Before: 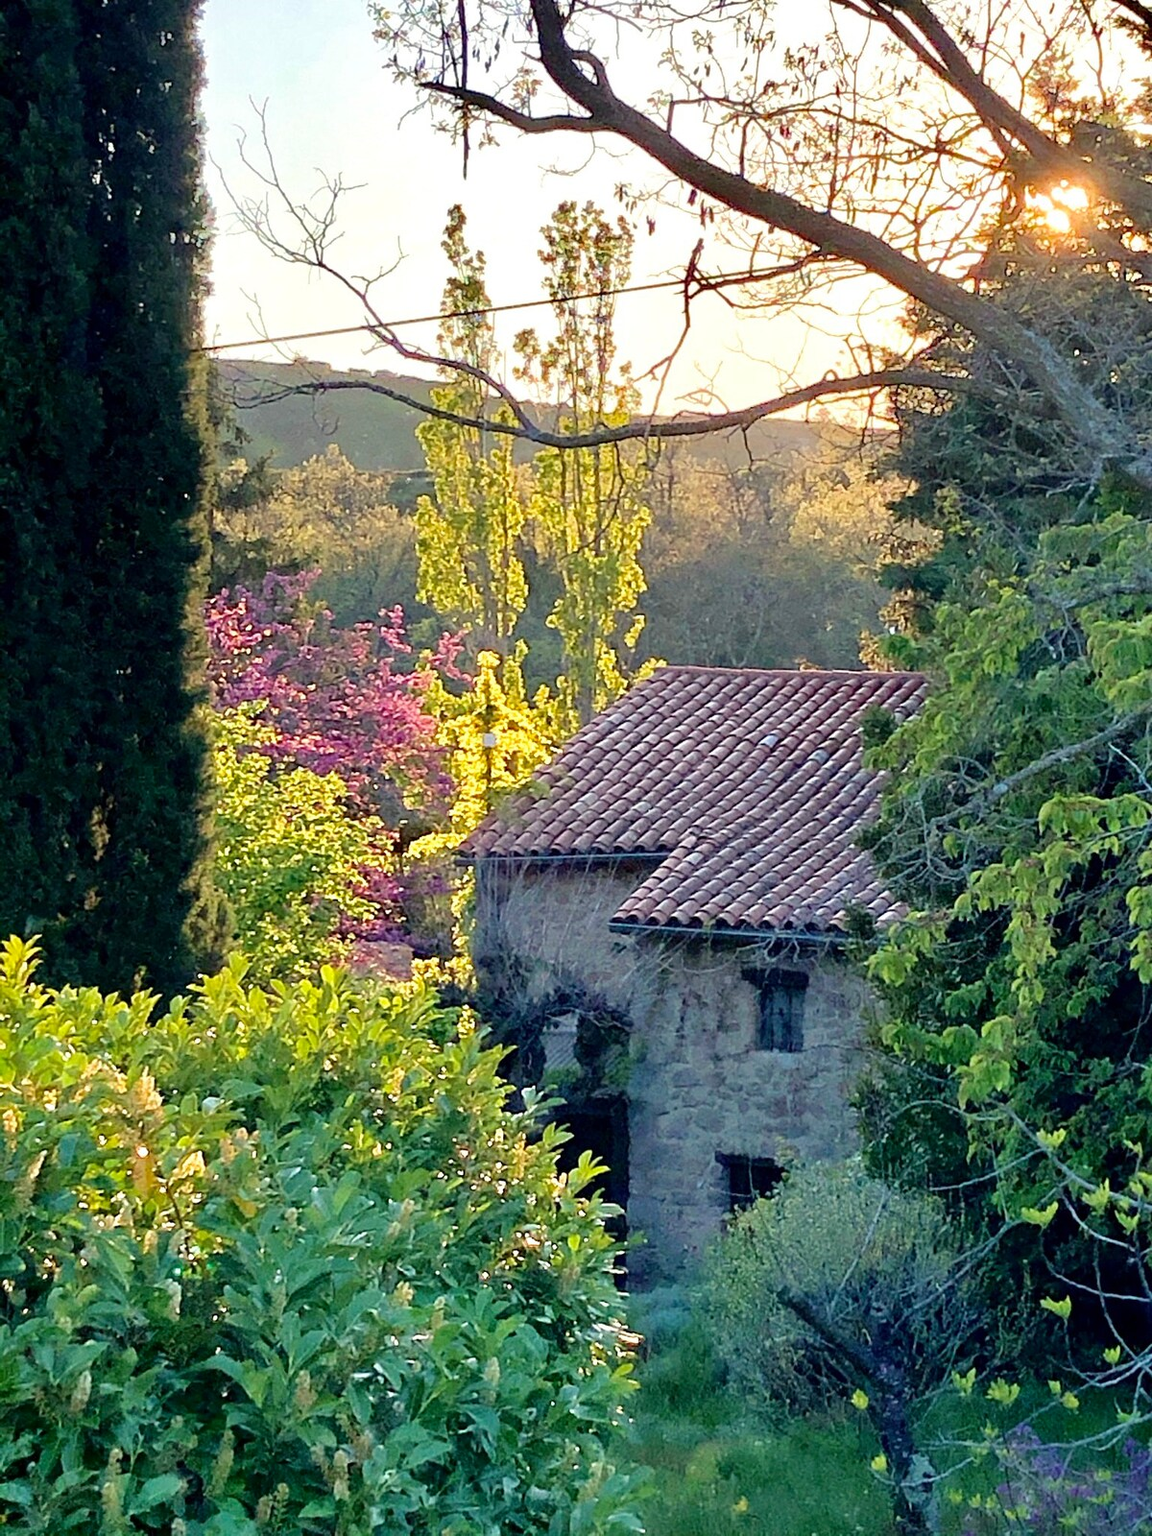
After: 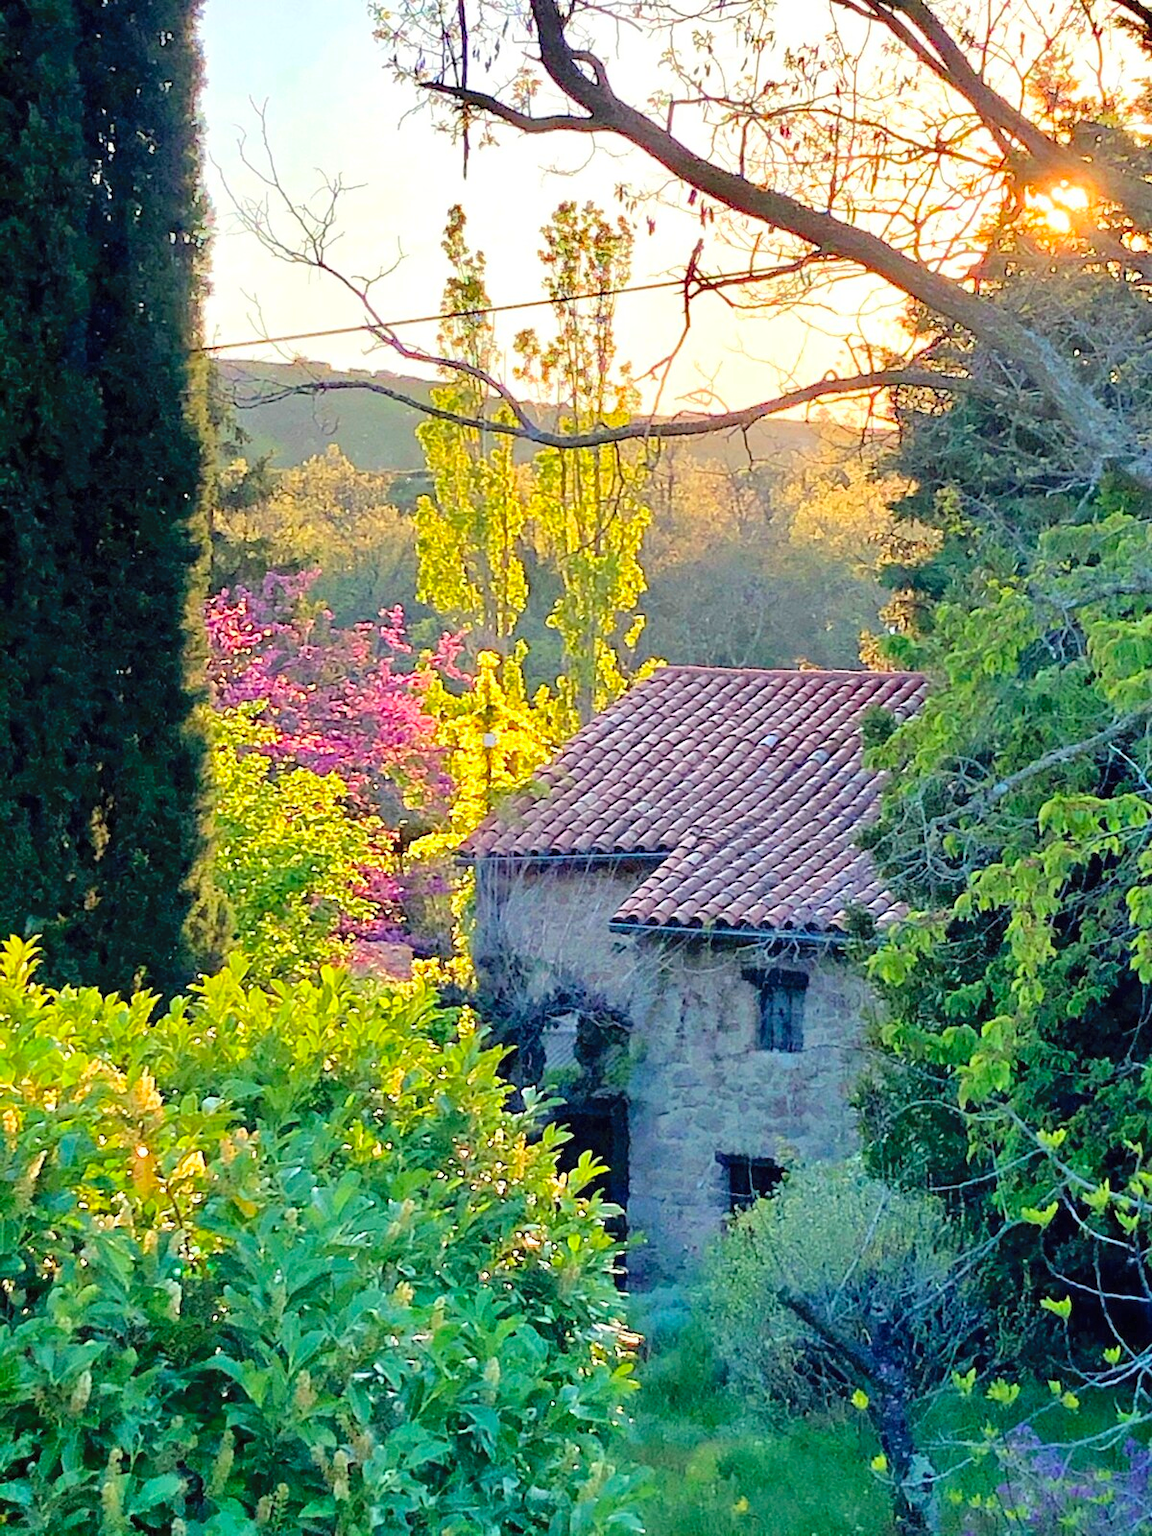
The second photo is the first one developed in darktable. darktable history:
contrast brightness saturation: contrast 0.065, brightness 0.173, saturation 0.411
